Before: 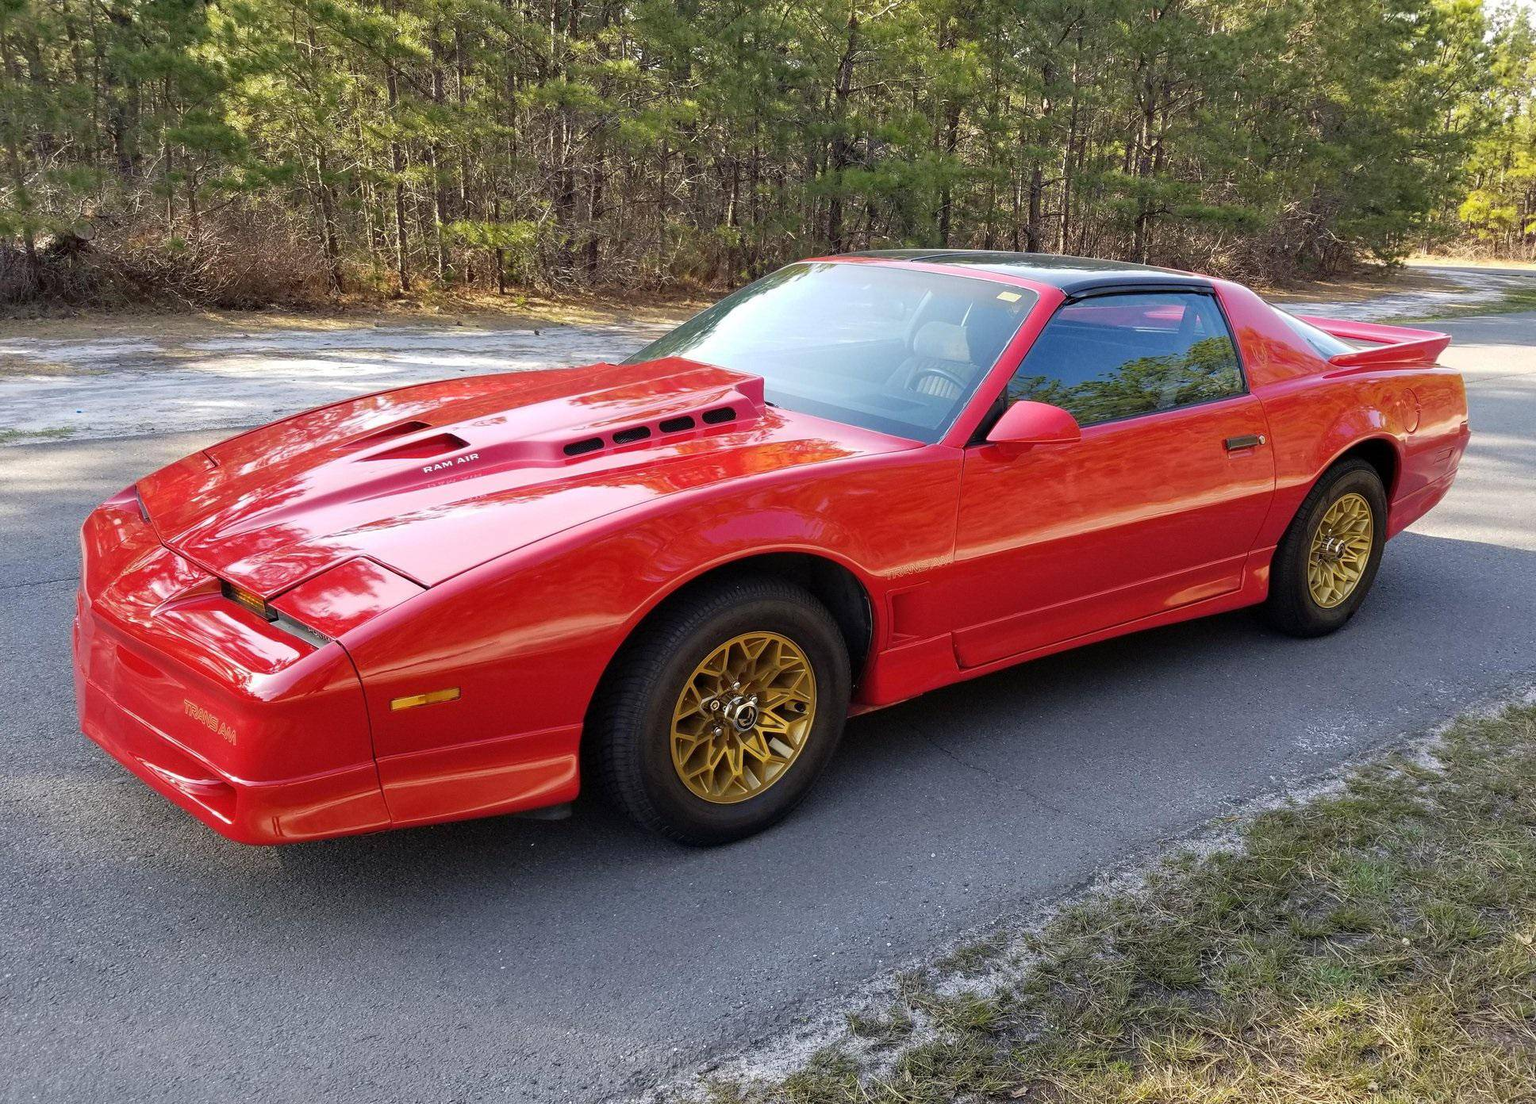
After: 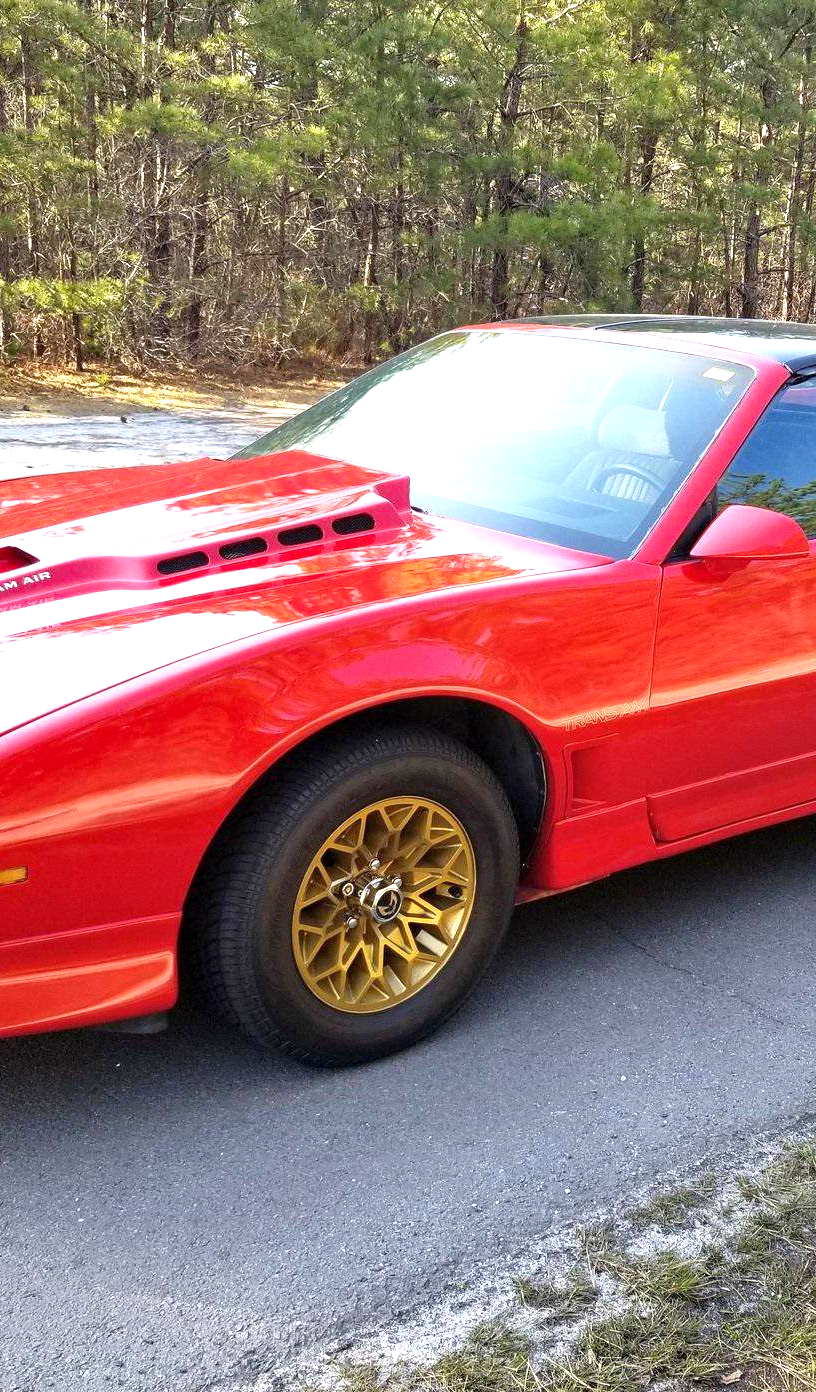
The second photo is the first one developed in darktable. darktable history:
exposure: black level correction 0.001, exposure 0.955 EV, compensate exposure bias true, compensate highlight preservation false
crop: left 28.583%, right 29.231%
shadows and highlights: radius 264.75, soften with gaussian
